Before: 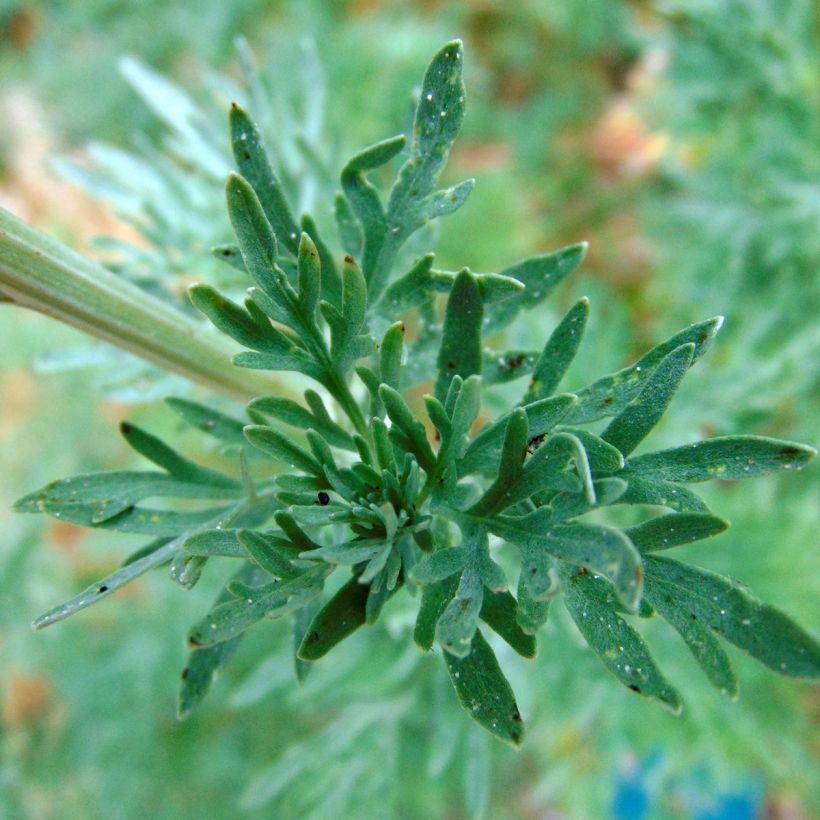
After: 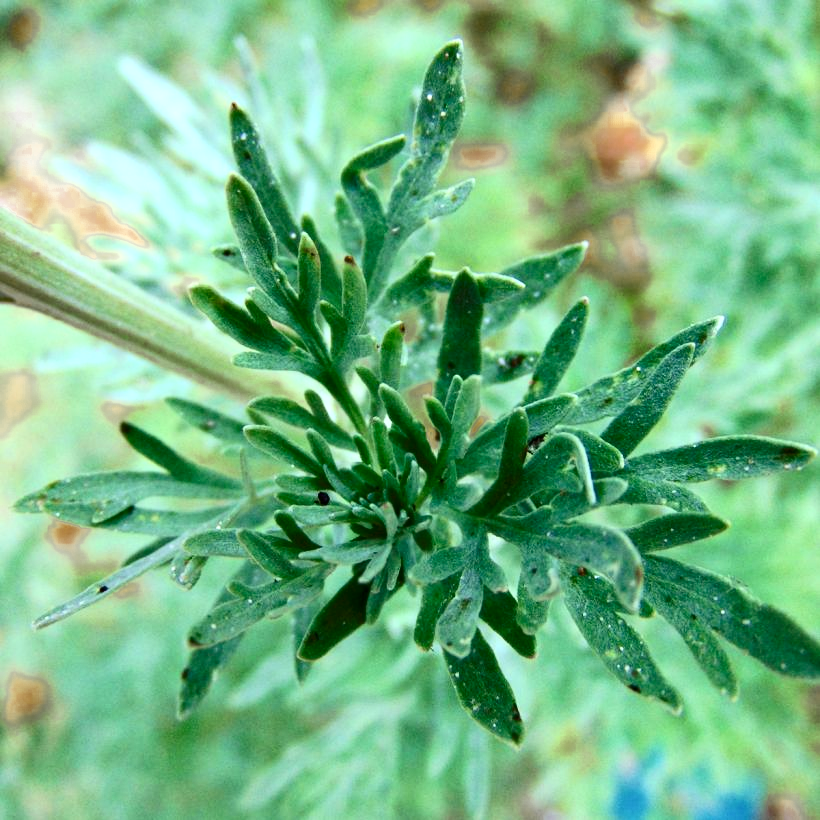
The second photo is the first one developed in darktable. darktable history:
contrast brightness saturation: contrast 0.27
color zones: curves: ch0 [(0.11, 0.396) (0.195, 0.36) (0.25, 0.5) (0.303, 0.412) (0.357, 0.544) (0.75, 0.5) (0.967, 0.328)]; ch1 [(0, 0.468) (0.112, 0.512) (0.202, 0.6) (0.25, 0.5) (0.307, 0.352) (0.357, 0.544) (0.75, 0.5) (0.963, 0.524)]
